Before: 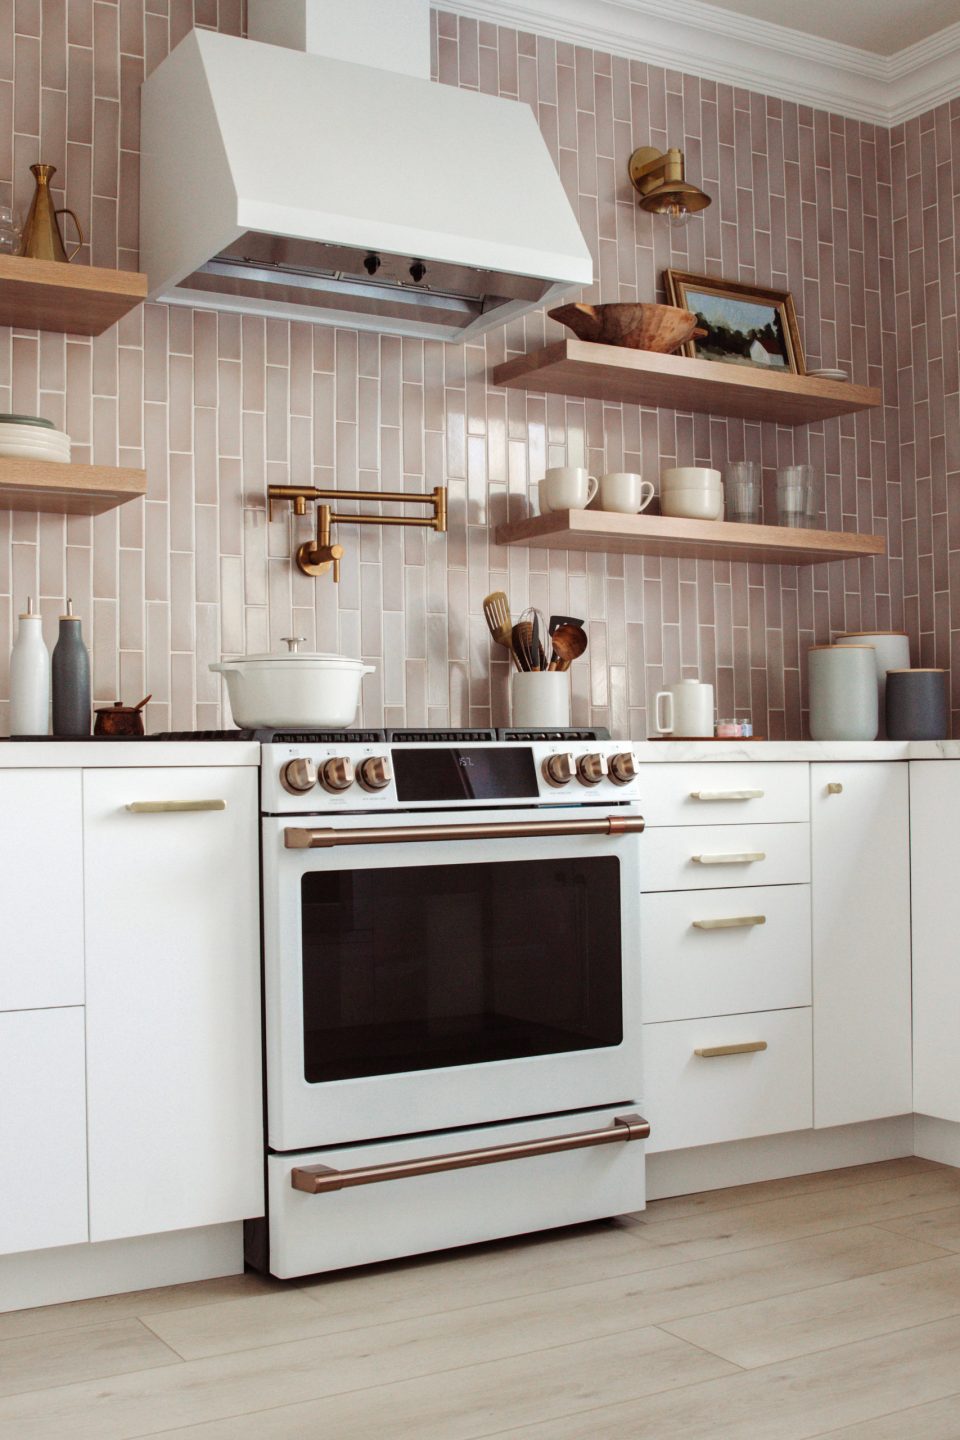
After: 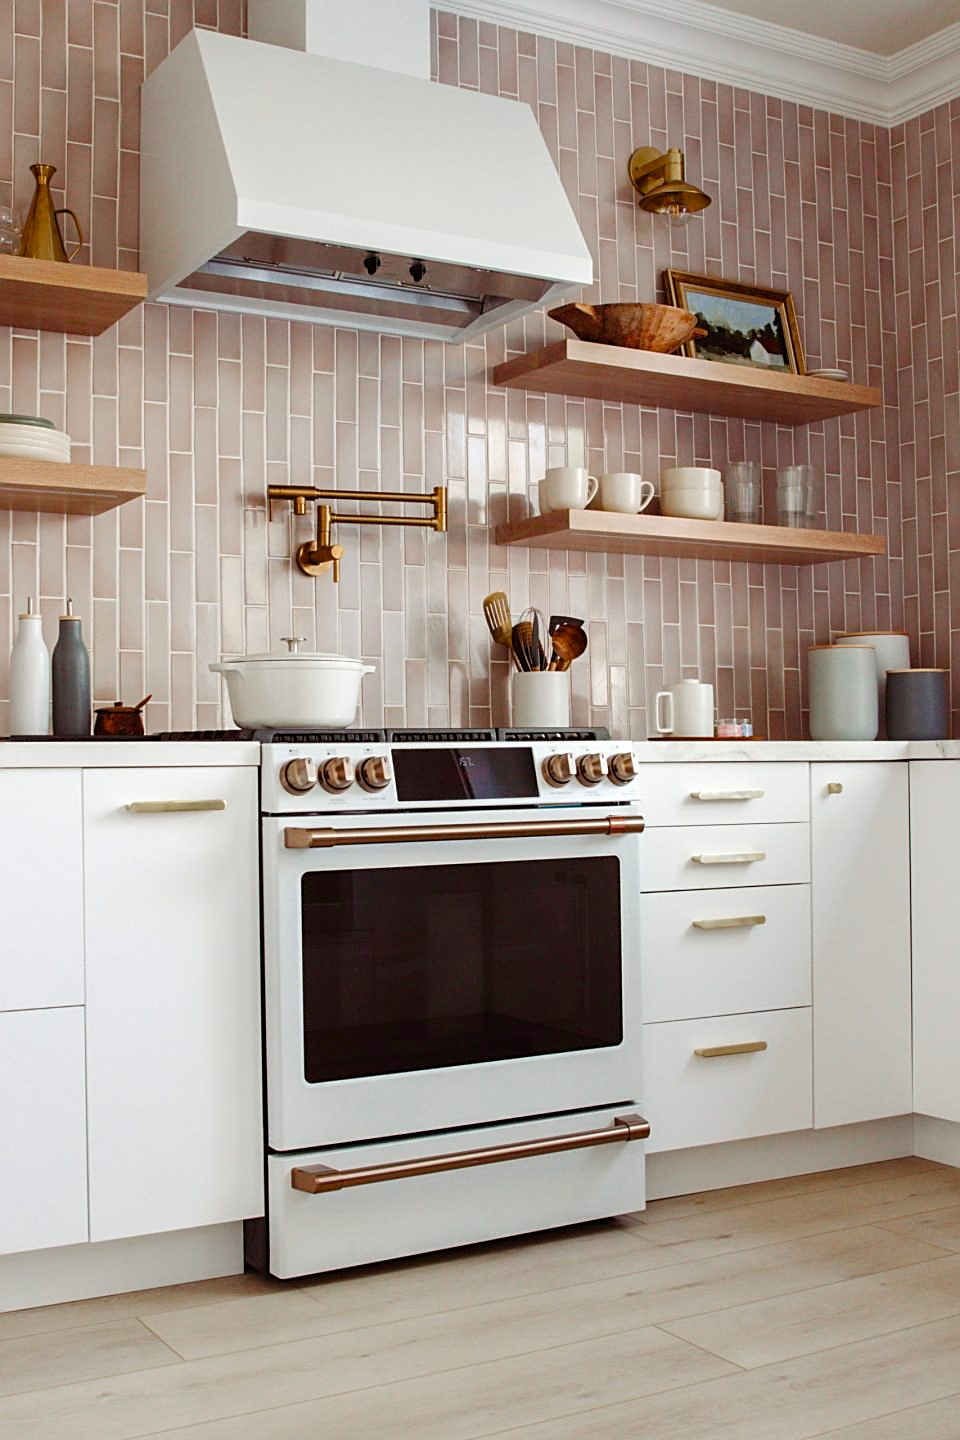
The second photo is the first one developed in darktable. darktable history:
color balance rgb: perceptual saturation grading › global saturation 20%, perceptual saturation grading › highlights -25%, perceptual saturation grading › shadows 50%
sharpen: on, module defaults
